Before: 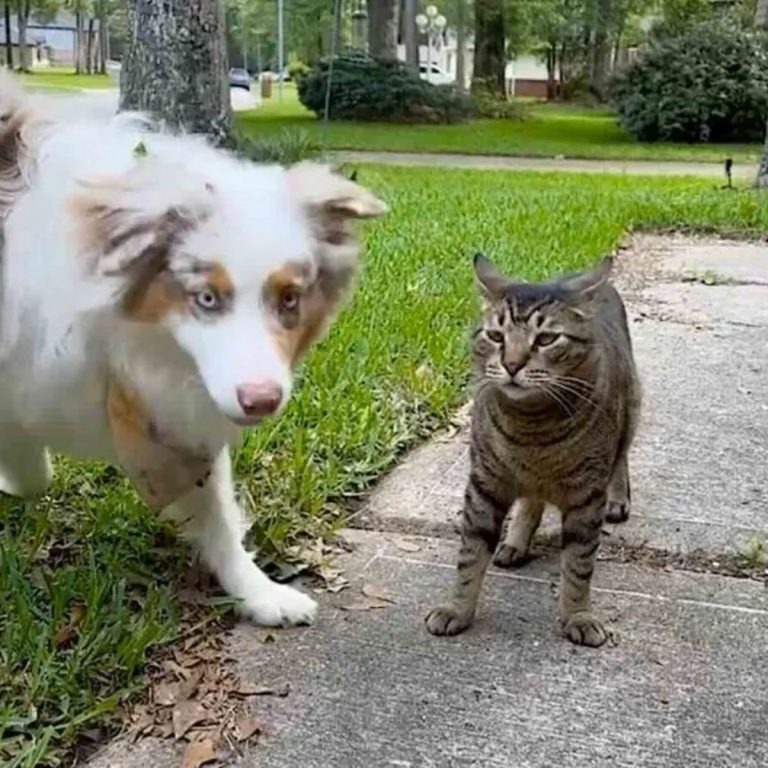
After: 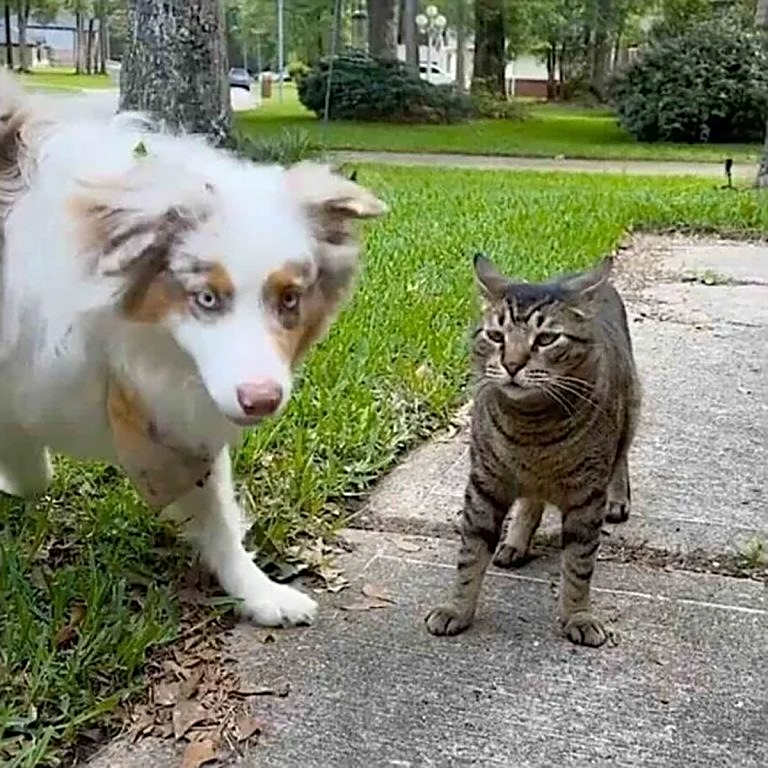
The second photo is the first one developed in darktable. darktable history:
color calibration: illuminant same as pipeline (D50), adaptation XYZ, x 0.347, y 0.359, temperature 5011.59 K
sharpen: amount 0.576
